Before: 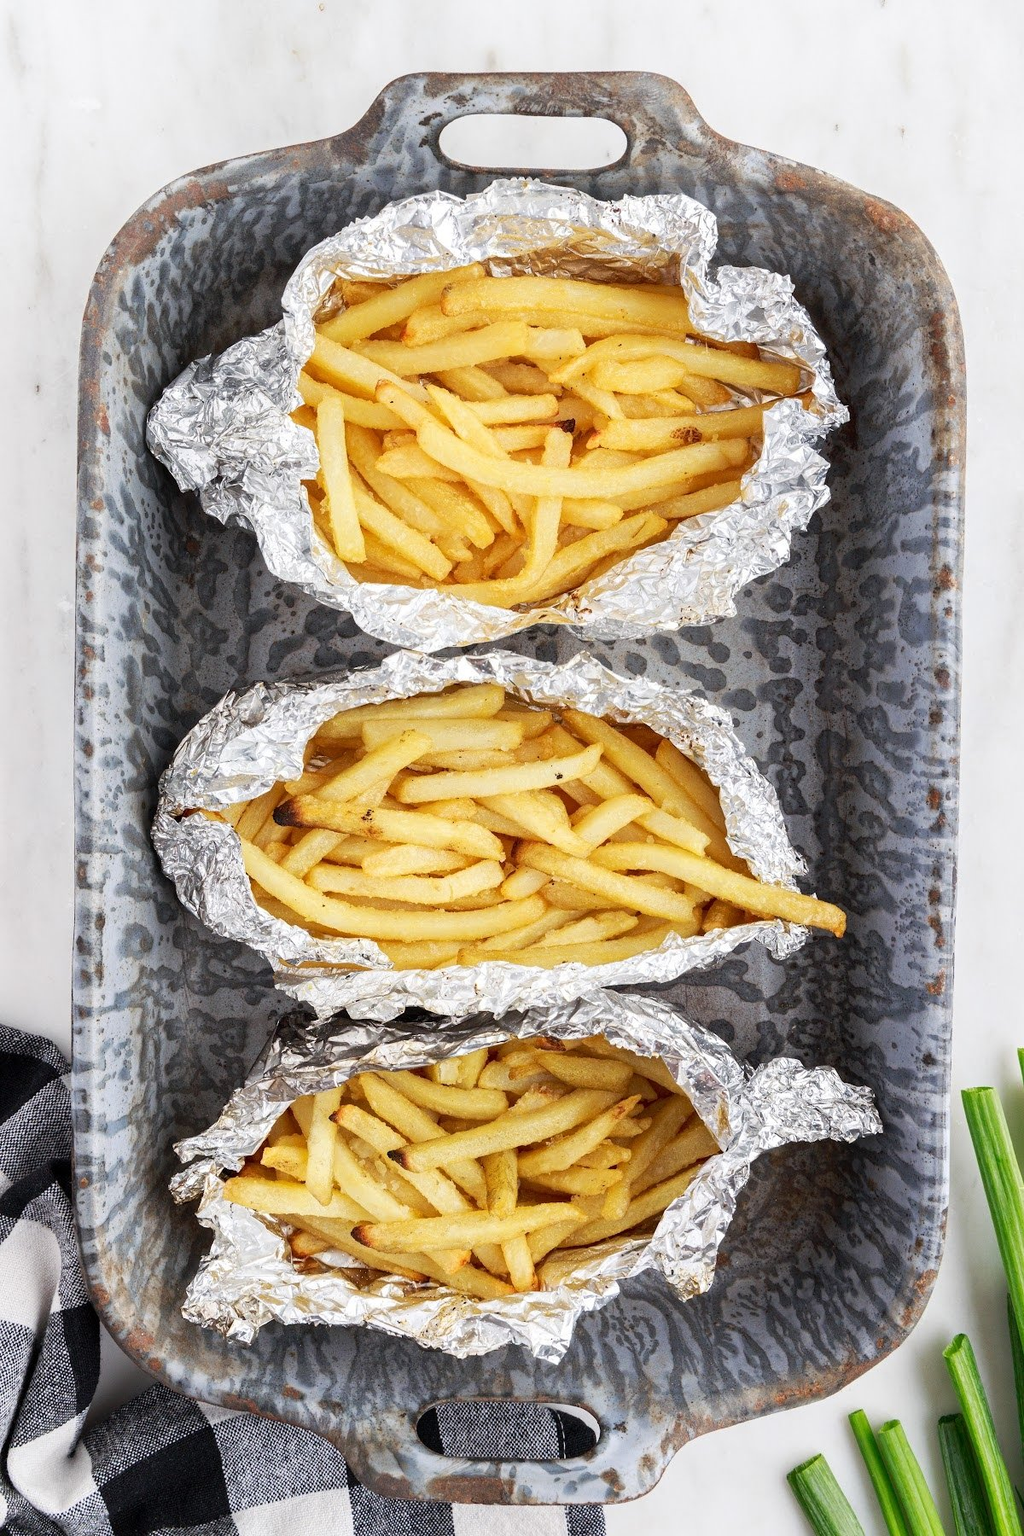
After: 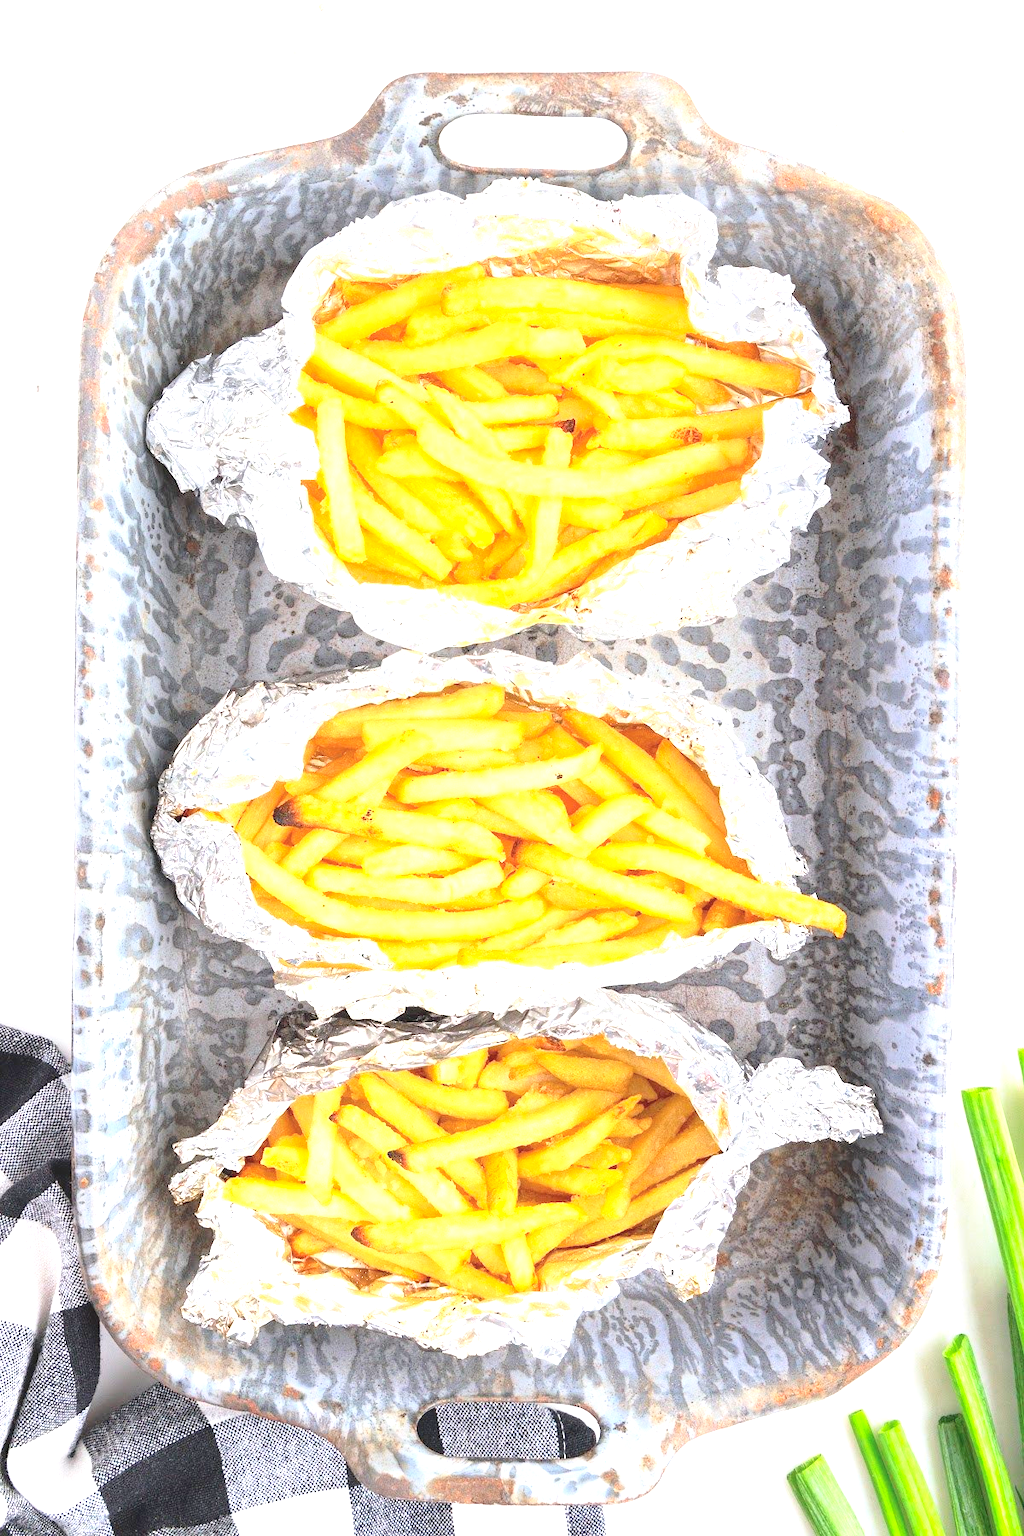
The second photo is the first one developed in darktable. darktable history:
tone curve: curves: ch0 [(0, 0) (0.003, 0.072) (0.011, 0.073) (0.025, 0.072) (0.044, 0.076) (0.069, 0.089) (0.1, 0.103) (0.136, 0.123) (0.177, 0.158) (0.224, 0.21) (0.277, 0.275) (0.335, 0.372) (0.399, 0.463) (0.468, 0.556) (0.543, 0.633) (0.623, 0.712) (0.709, 0.795) (0.801, 0.869) (0.898, 0.942) (1, 1)], color space Lab, independent channels
exposure: black level correction 0, exposure 1.929 EV, compensate highlight preservation false
contrast brightness saturation: contrast -0.296
tone equalizer: edges refinement/feathering 500, mask exposure compensation -1.57 EV, preserve details no
